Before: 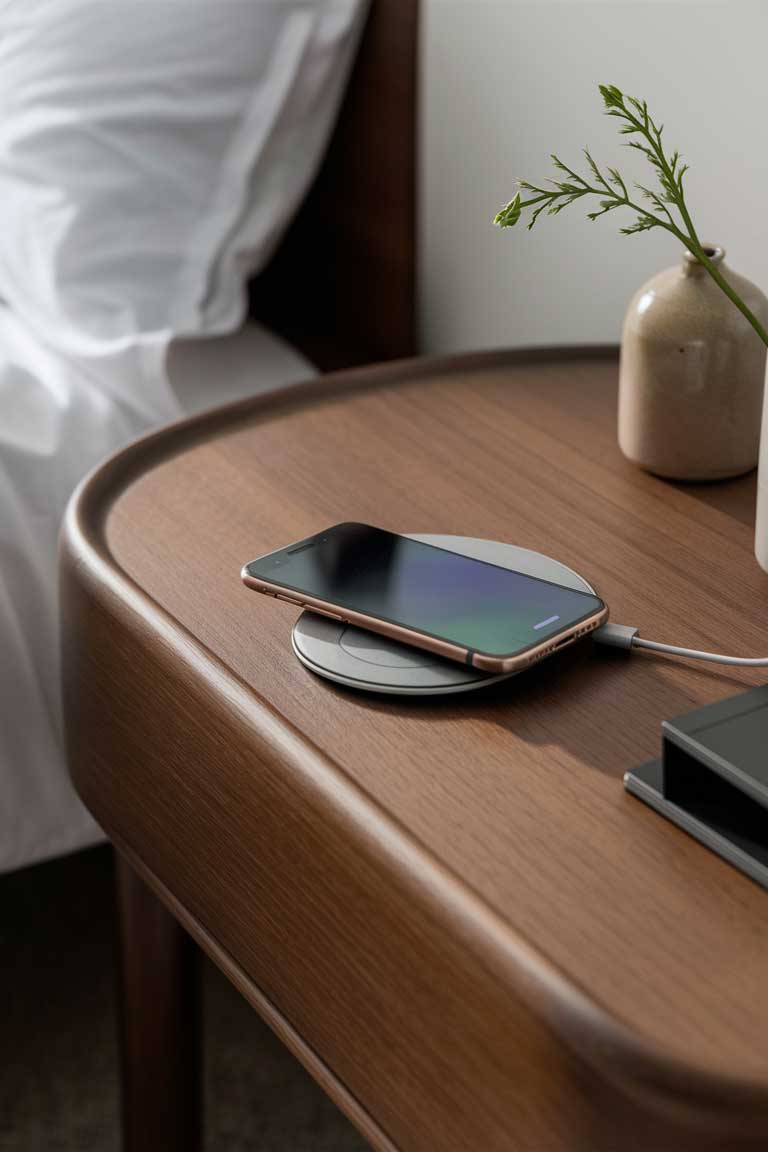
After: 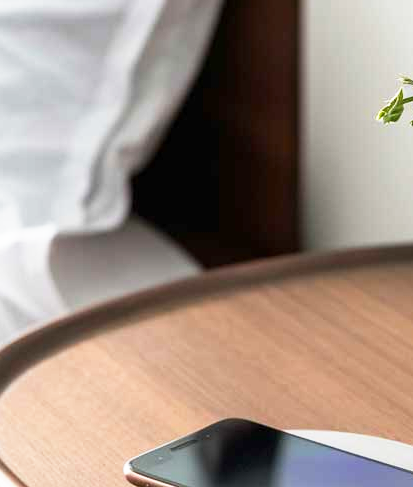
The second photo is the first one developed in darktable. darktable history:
base curve: curves: ch0 [(0, 0) (0.495, 0.917) (1, 1)], preserve colors none
crop: left 15.306%, top 9.065%, right 30.789%, bottom 48.638%
